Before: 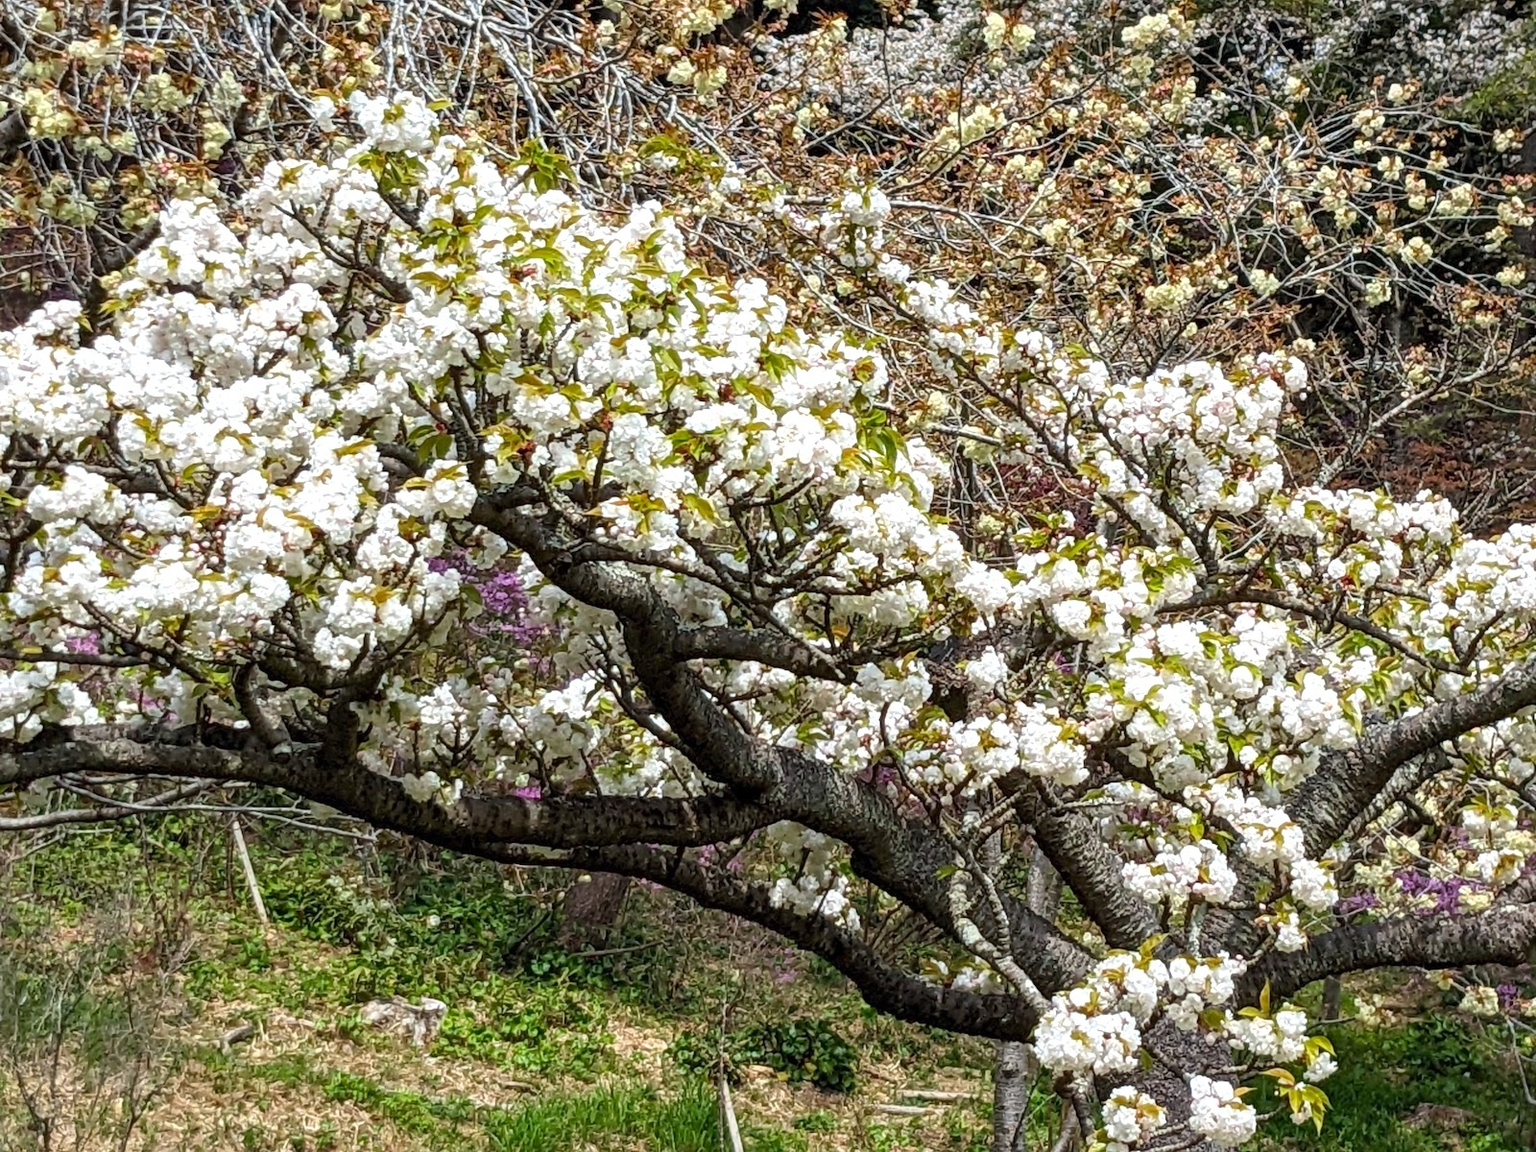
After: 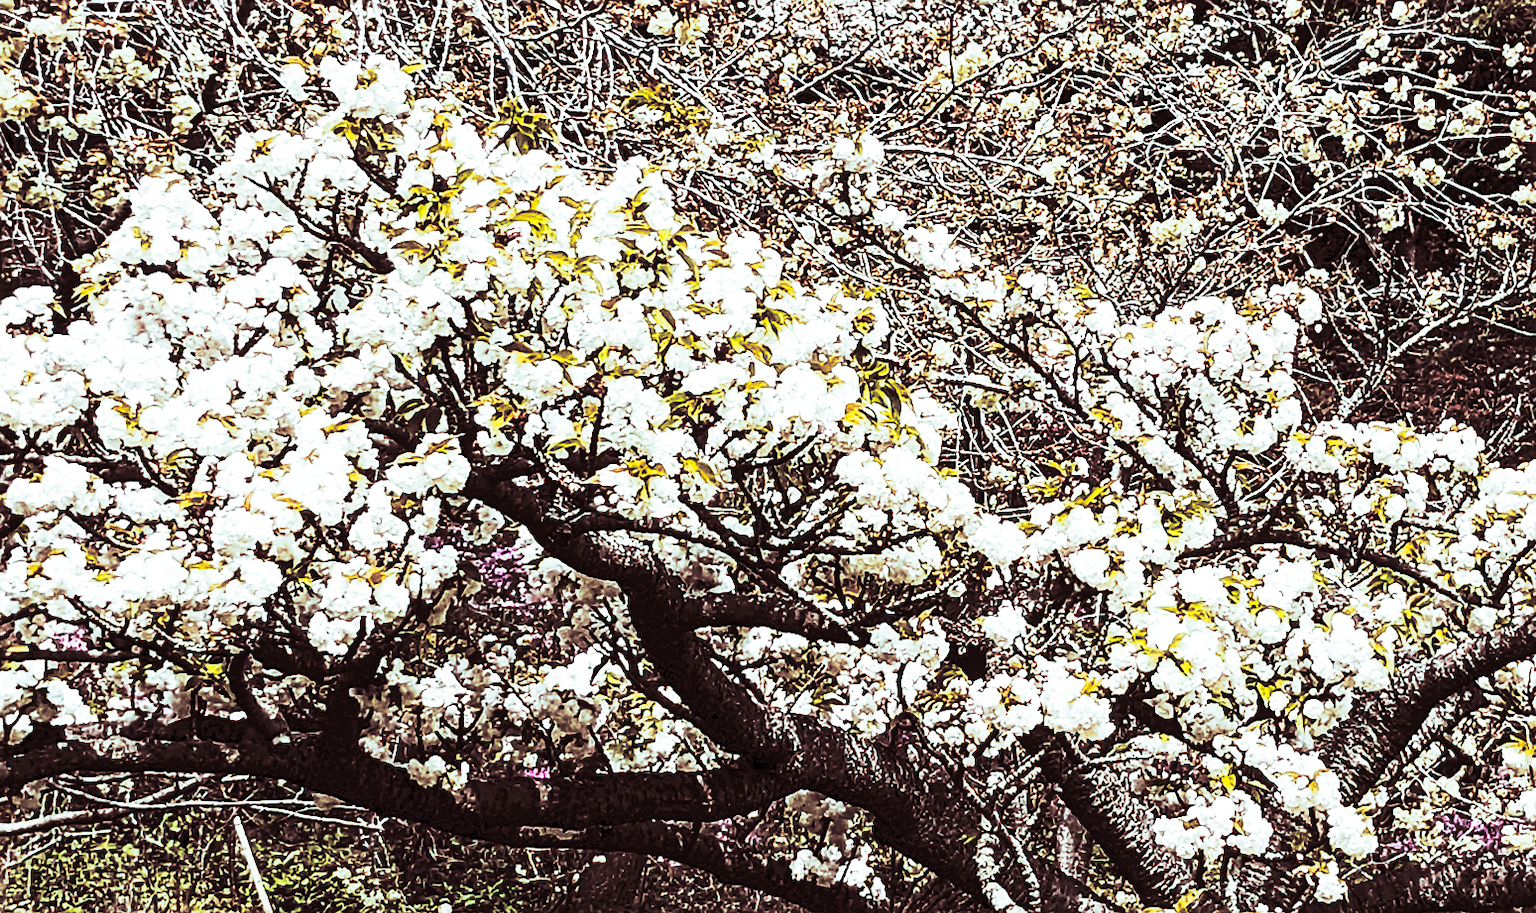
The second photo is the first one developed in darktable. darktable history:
crop: left 2.737%, top 7.287%, right 3.421%, bottom 20.179%
split-toning: shadows › saturation 0.3, highlights › hue 180°, highlights › saturation 0.3, compress 0%
rotate and perspective: rotation -2.56°, automatic cropping off
sharpen: on, module defaults
shadows and highlights: shadows 25, highlights -25
tone curve: curves: ch0 [(0, 0) (0.003, 0.06) (0.011, 0.059) (0.025, 0.065) (0.044, 0.076) (0.069, 0.088) (0.1, 0.102) (0.136, 0.116) (0.177, 0.137) (0.224, 0.169) (0.277, 0.214) (0.335, 0.271) (0.399, 0.356) (0.468, 0.459) (0.543, 0.579) (0.623, 0.705) (0.709, 0.823) (0.801, 0.918) (0.898, 0.963) (1, 1)], preserve colors none
contrast brightness saturation: contrast 0.4, brightness 0.05, saturation 0.25
